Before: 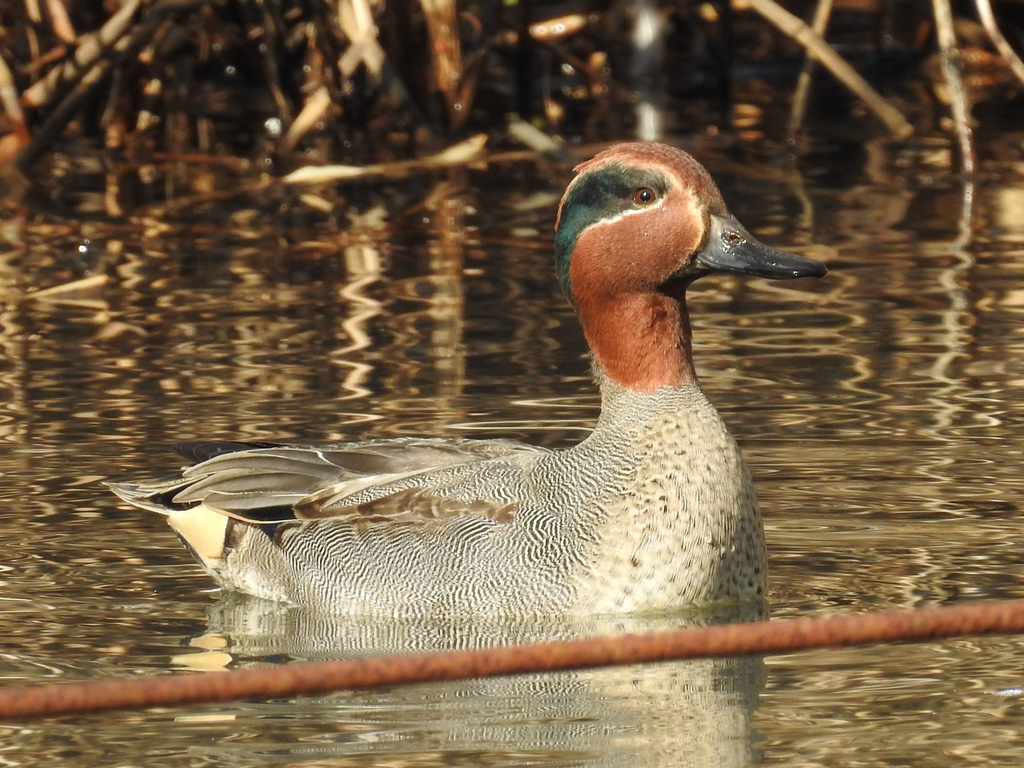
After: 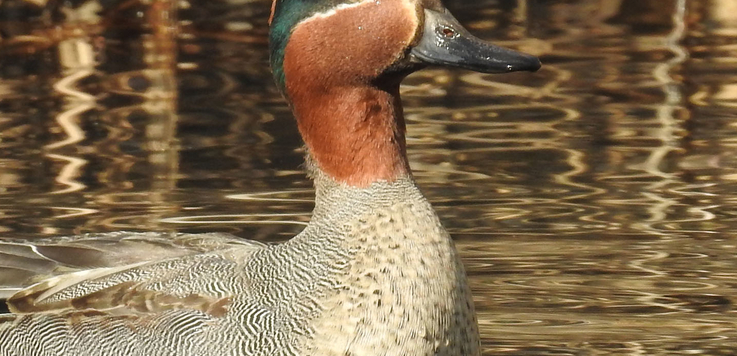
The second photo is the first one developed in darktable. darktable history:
crop and rotate: left 27.943%, top 26.911%, bottom 26.731%
